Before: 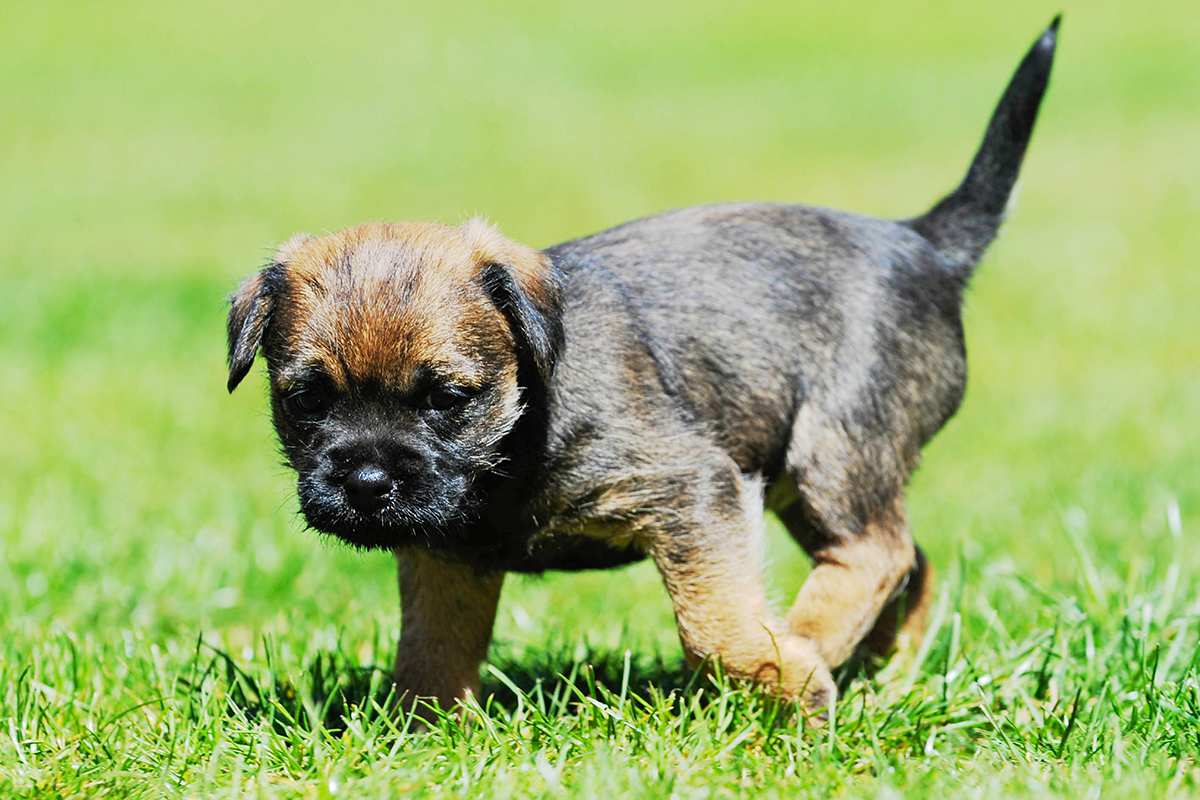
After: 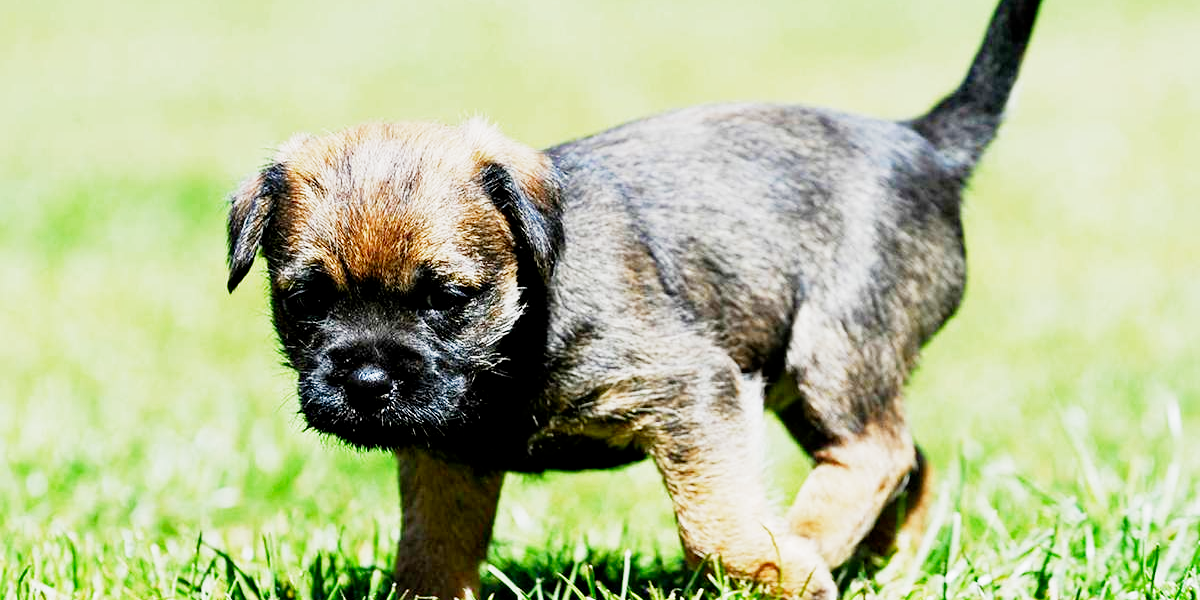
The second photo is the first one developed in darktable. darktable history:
crop and rotate: top 12.5%, bottom 12.5%
filmic rgb: middle gray luminance 12.74%, black relative exposure -10.13 EV, white relative exposure 3.47 EV, threshold 6 EV, target black luminance 0%, hardness 5.74, latitude 44.69%, contrast 1.221, highlights saturation mix 5%, shadows ↔ highlights balance 26.78%, add noise in highlights 0, preserve chrominance no, color science v3 (2019), use custom middle-gray values true, iterations of high-quality reconstruction 0, contrast in highlights soft, enable highlight reconstruction true
exposure: black level correction 0.002, compensate highlight preservation false
